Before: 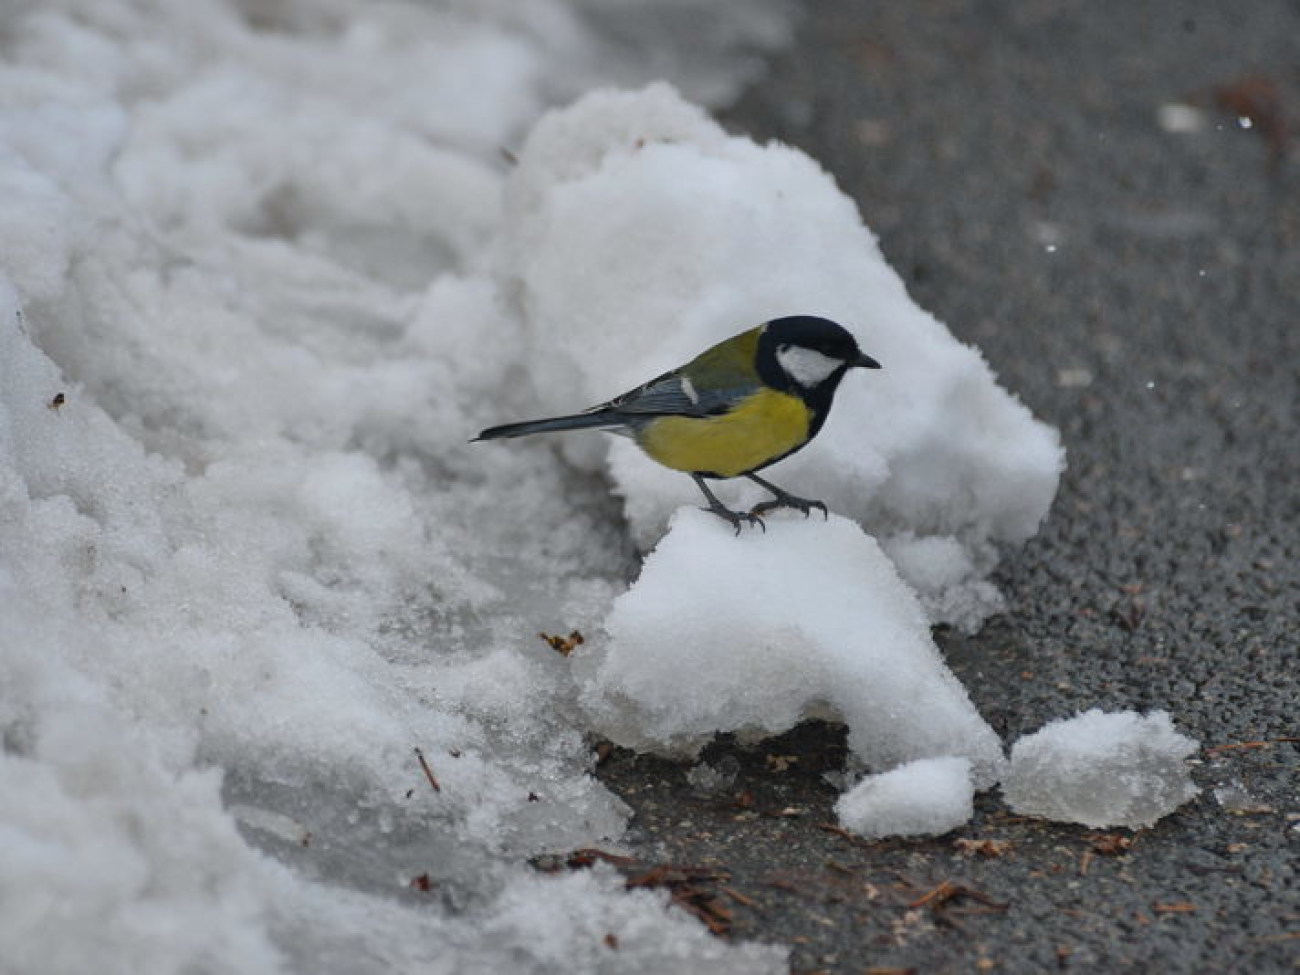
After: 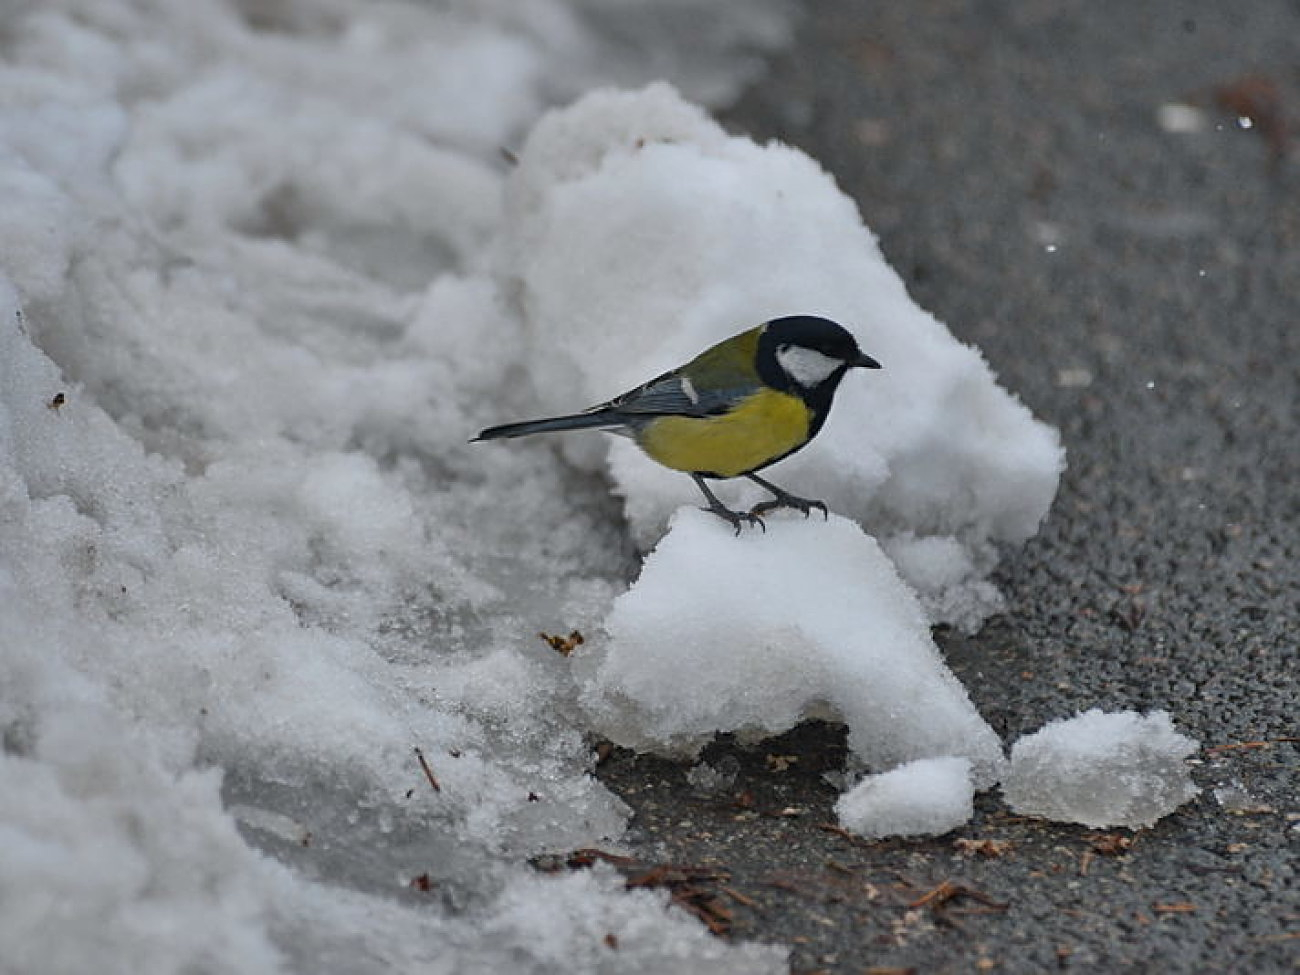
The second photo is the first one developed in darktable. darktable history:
sharpen: on, module defaults
shadows and highlights: shadows 39.56, highlights -54, low approximation 0.01, soften with gaussian
